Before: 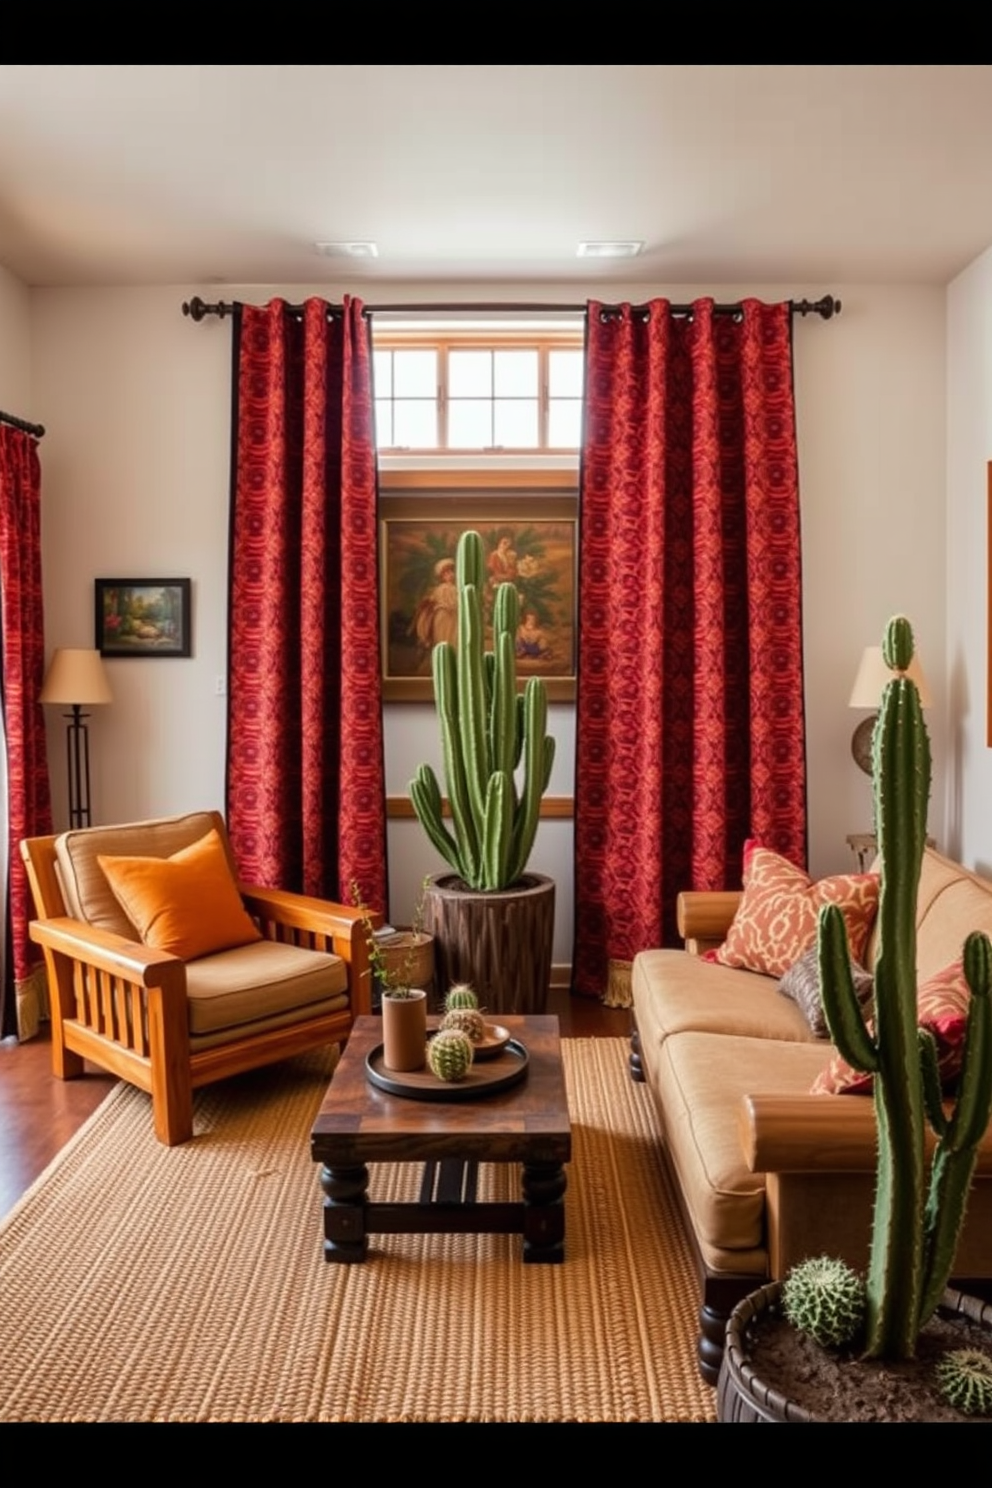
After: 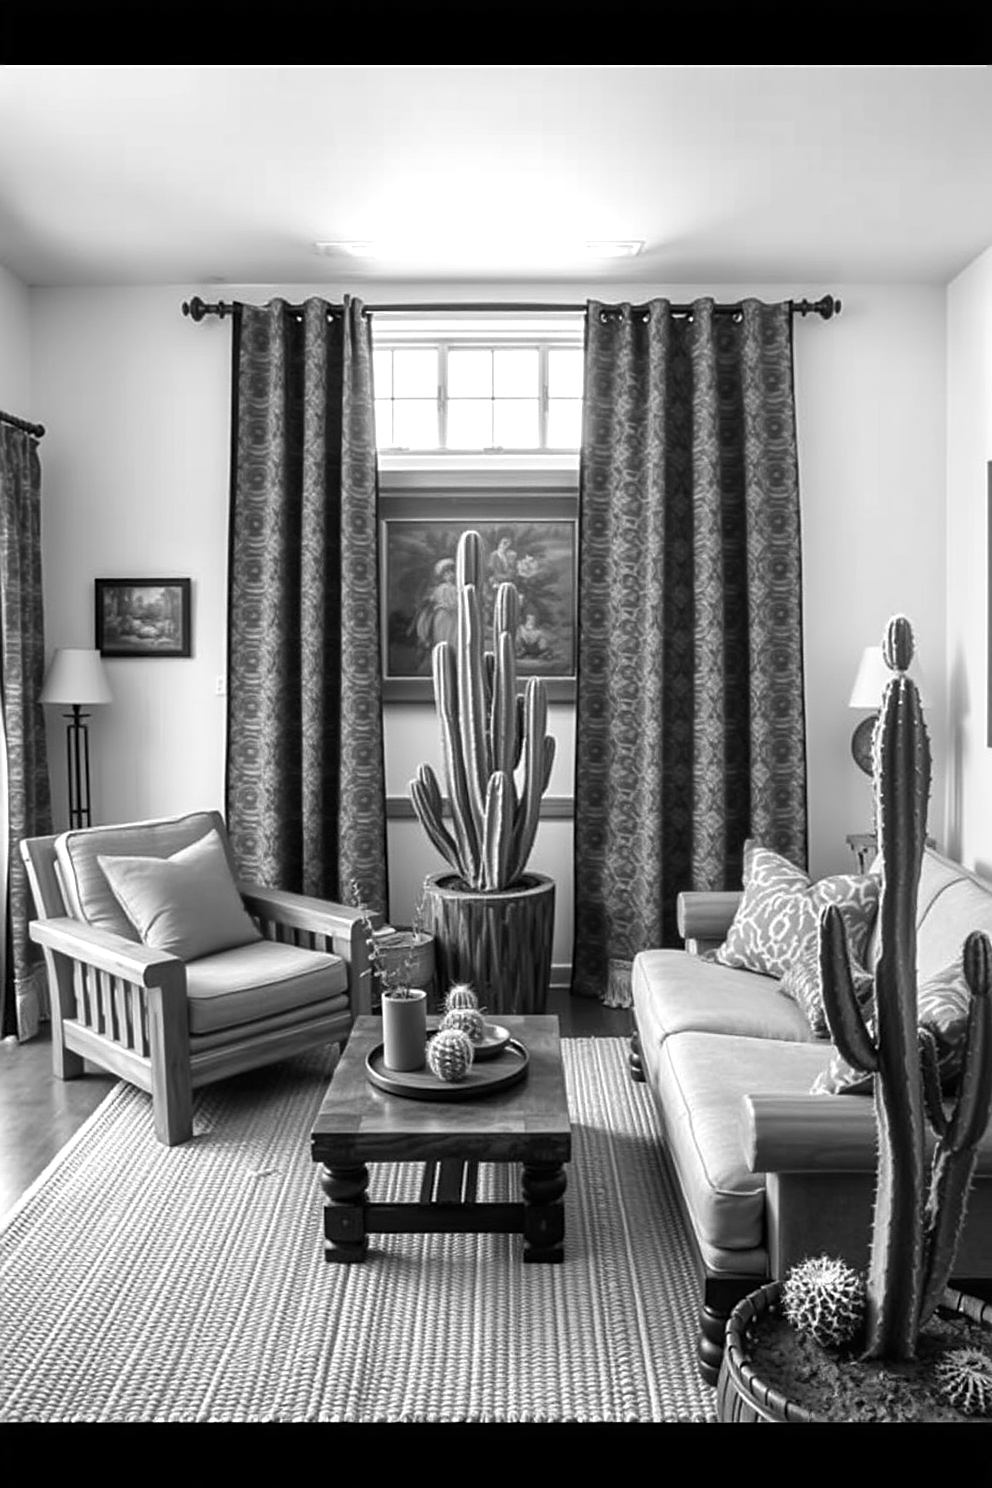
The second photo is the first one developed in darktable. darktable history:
exposure: exposure 0.6 EV, compensate highlight preservation false
sharpen: on, module defaults
monochrome: on, module defaults
